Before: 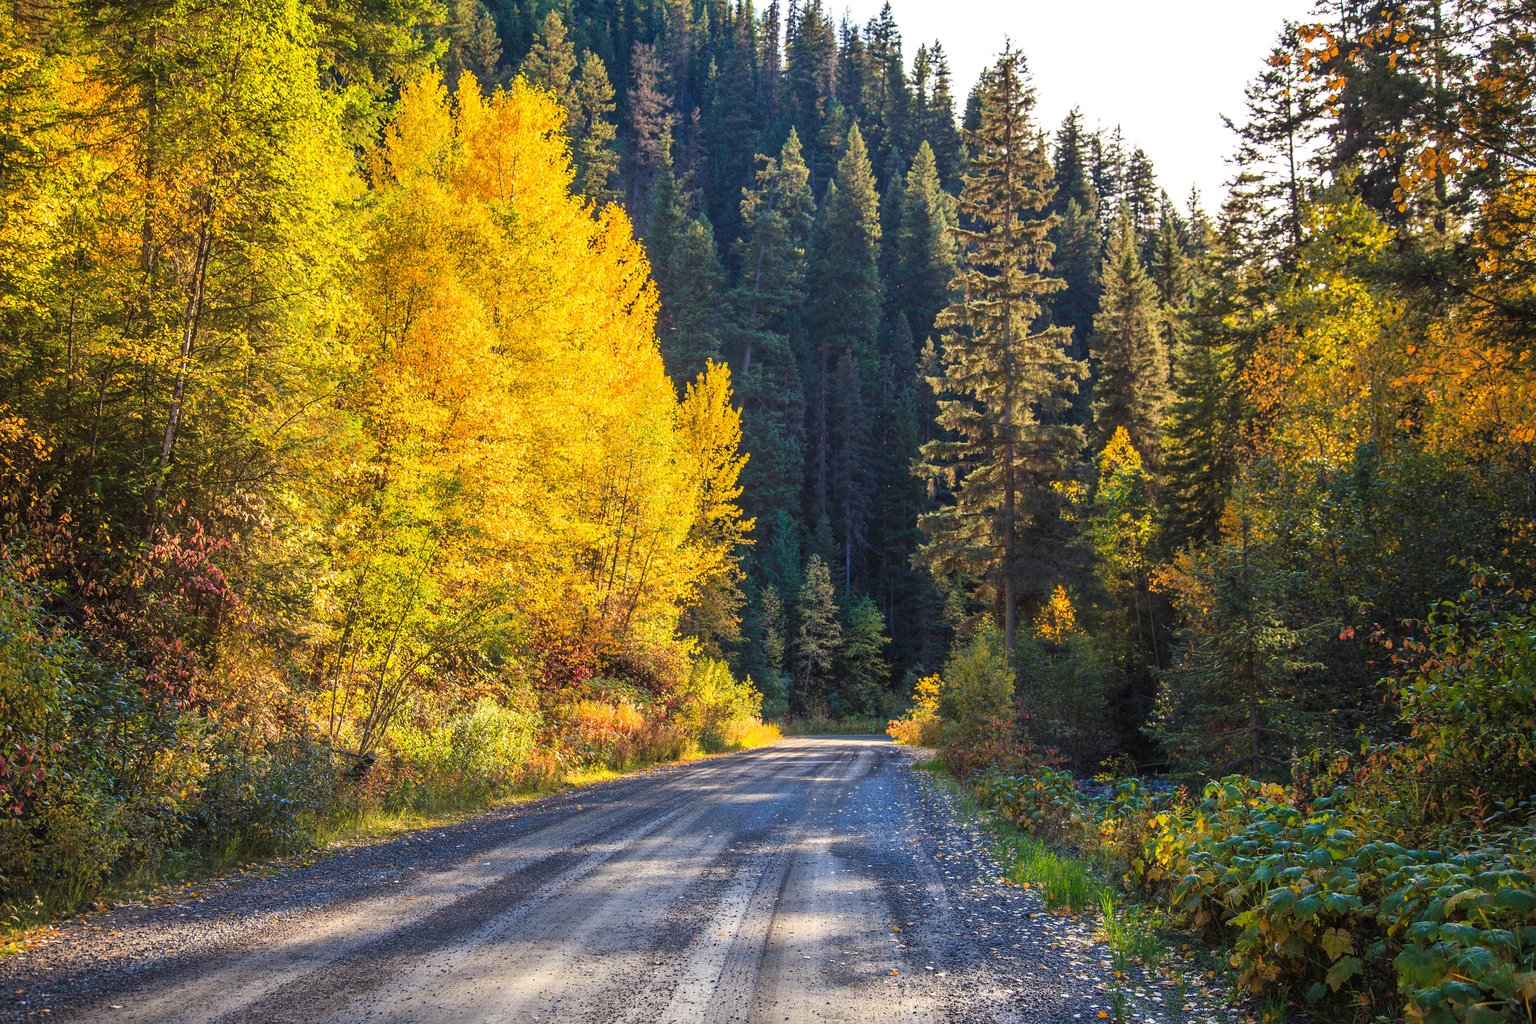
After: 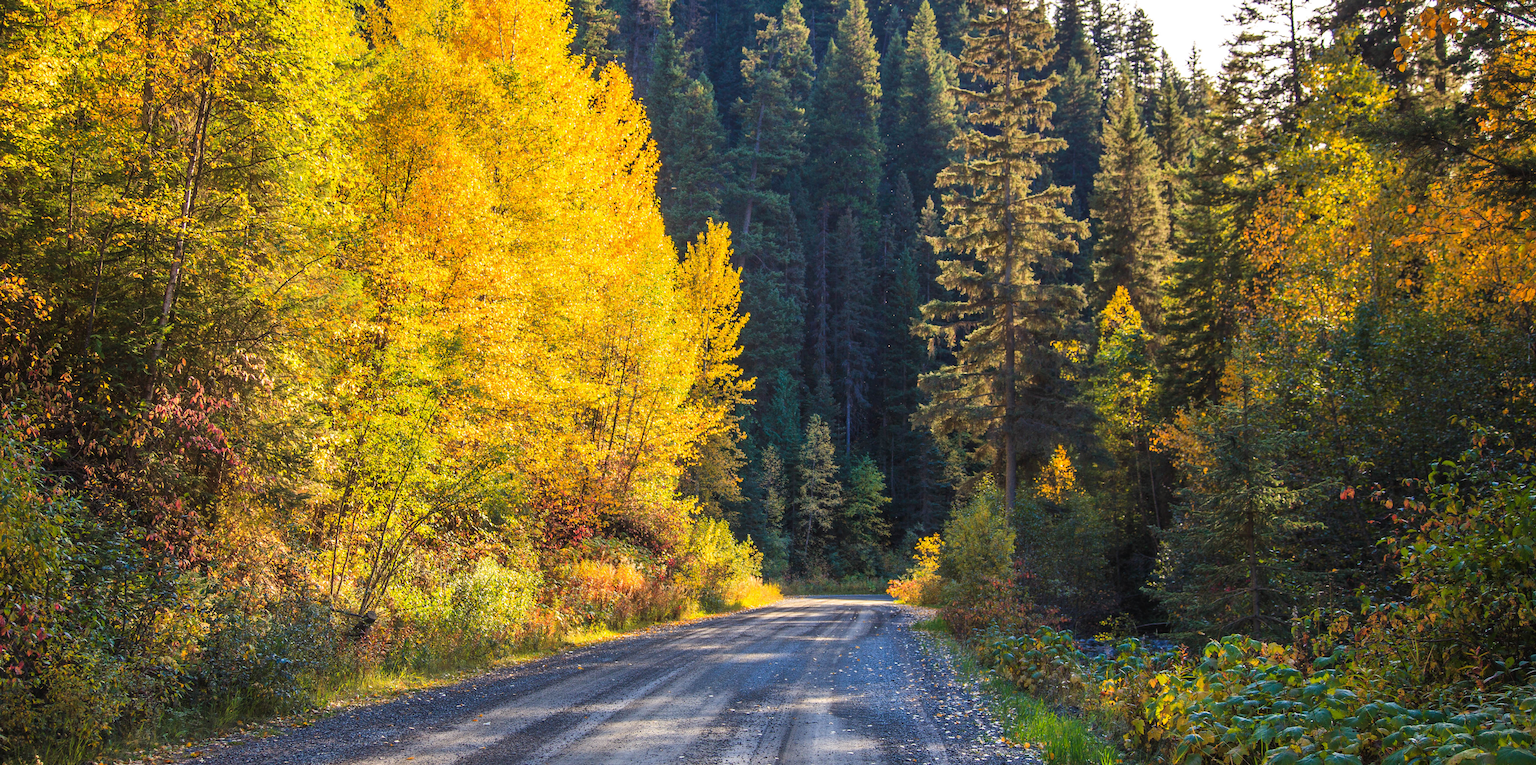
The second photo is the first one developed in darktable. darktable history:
crop: top 13.751%, bottom 11.468%
